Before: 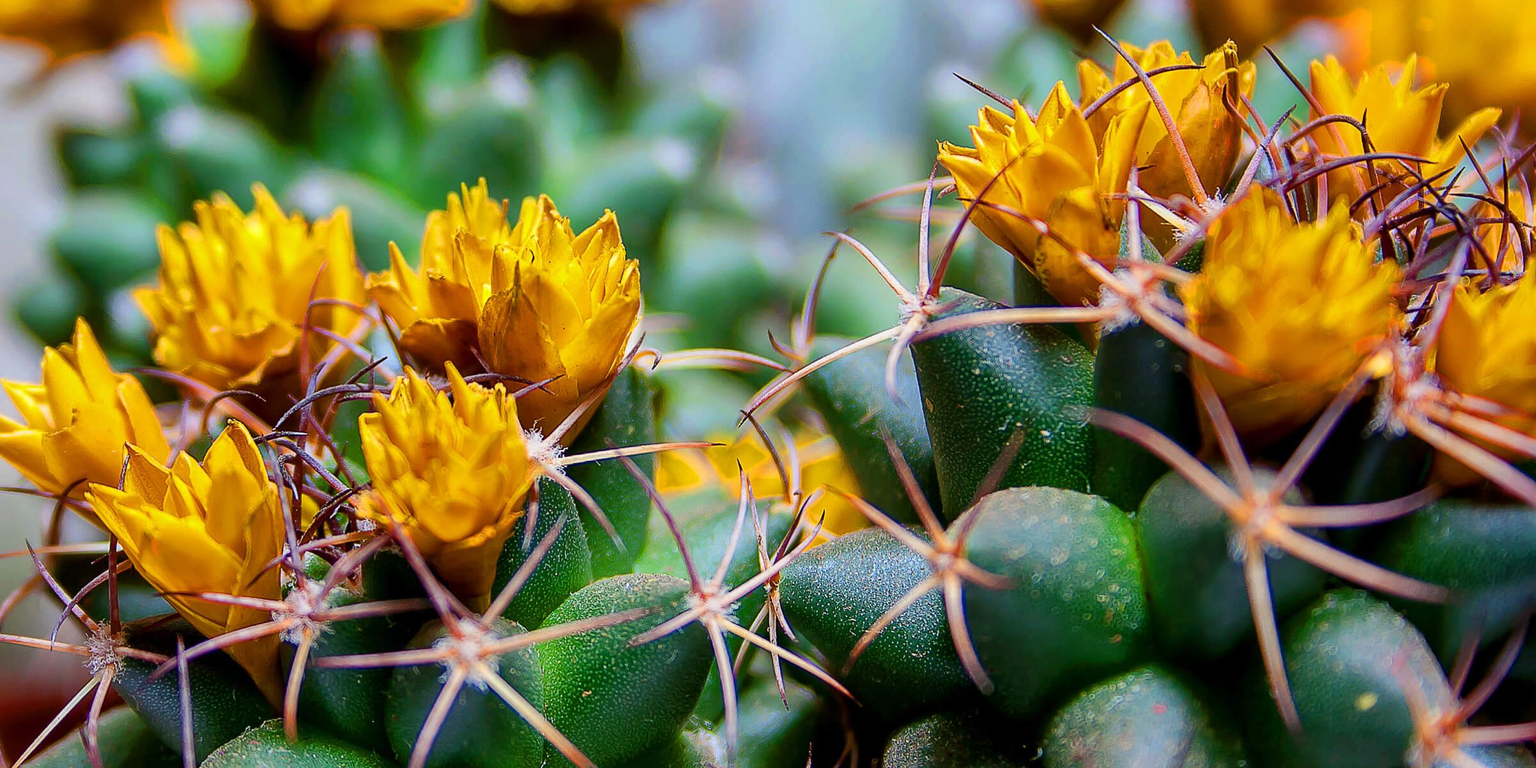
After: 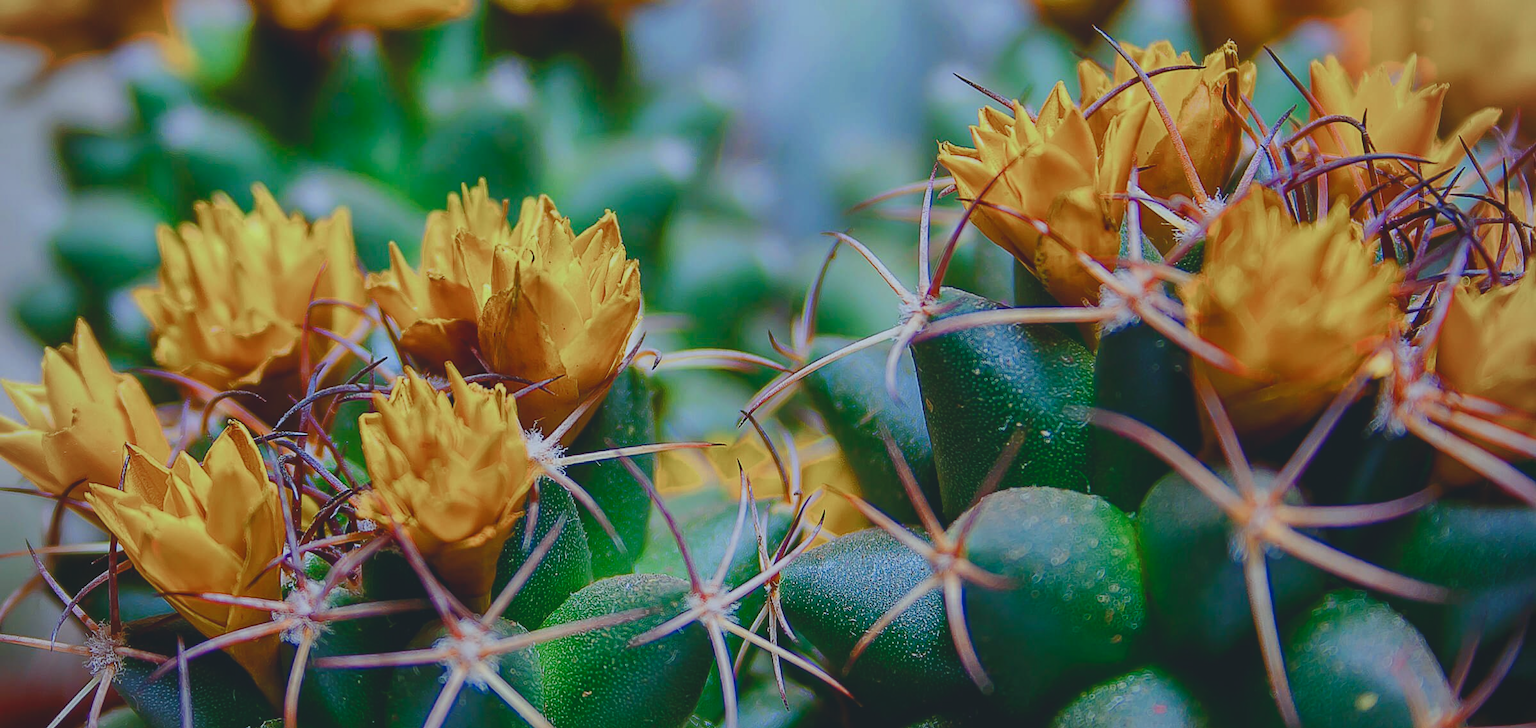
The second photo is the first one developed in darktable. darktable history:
exposure: black level correction -0.015, exposure -0.5 EV, compensate highlight preservation false
crop and rotate: top 0%, bottom 5.097%
color calibration: illuminant F (fluorescent), F source F9 (Cool White Deluxe 4150 K) – high CRI, x 0.374, y 0.373, temperature 4158.34 K
color balance rgb: shadows lift › chroma 1%, shadows lift › hue 113°, highlights gain › chroma 0.2%, highlights gain › hue 333°, perceptual saturation grading › global saturation 20%, perceptual saturation grading › highlights -50%, perceptual saturation grading › shadows 25%, contrast -10%
vignetting: fall-off radius 93.87%
